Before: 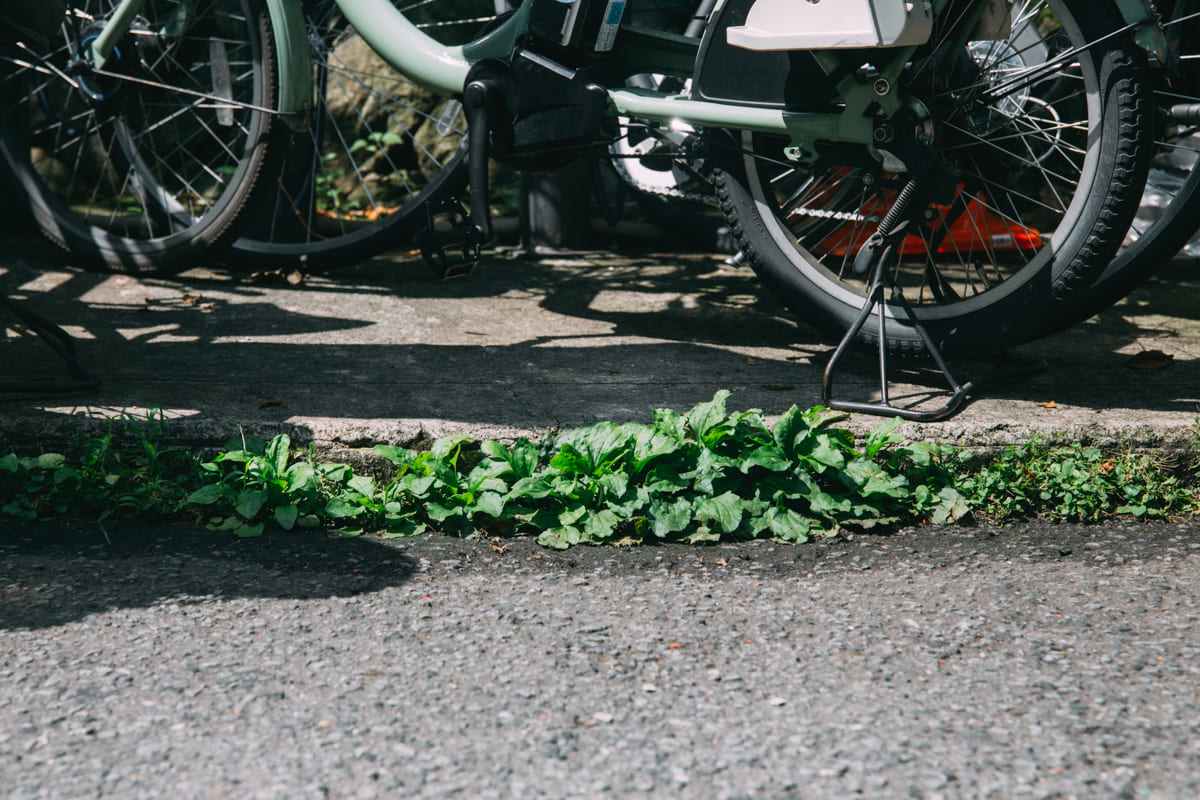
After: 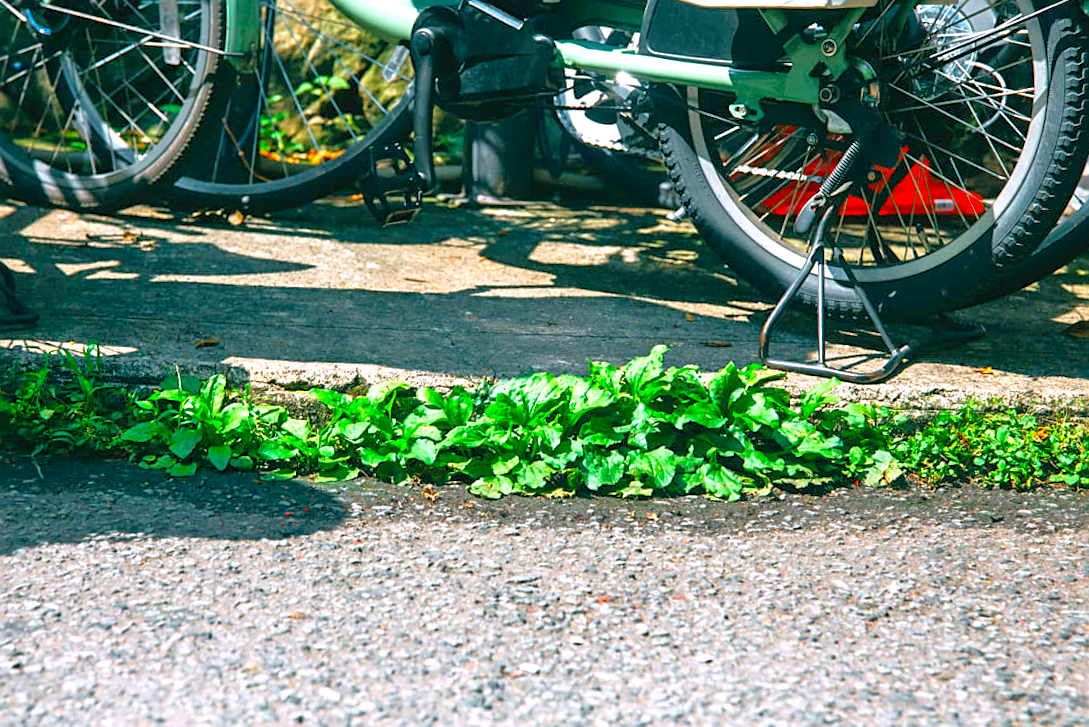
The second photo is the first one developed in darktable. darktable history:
crop and rotate: angle -1.91°, left 3.106%, top 3.982%, right 1.597%, bottom 0.607%
exposure: exposure 0.74 EV, compensate highlight preservation false
color correction: highlights b* -0.023, saturation 2.19
contrast brightness saturation: saturation -0.066
sharpen: on, module defaults
tone equalizer: -7 EV 0.164 EV, -6 EV 0.59 EV, -5 EV 1.15 EV, -4 EV 1.36 EV, -3 EV 1.12 EV, -2 EV 0.6 EV, -1 EV 0.146 EV
levels: levels [0, 0.492, 0.984]
